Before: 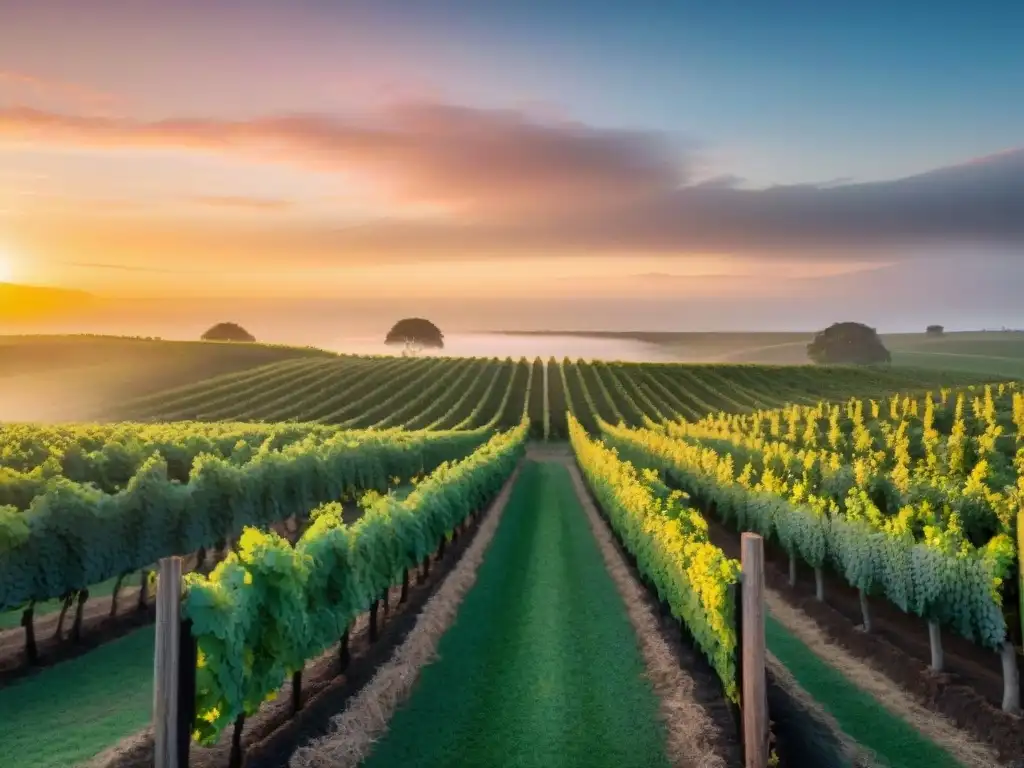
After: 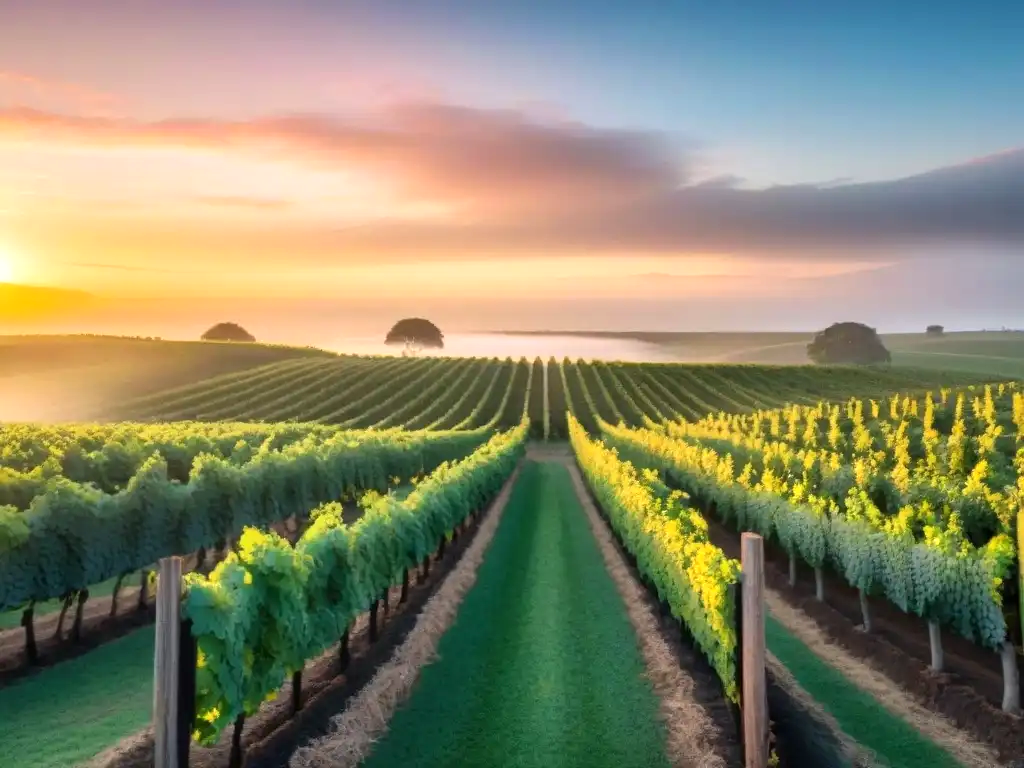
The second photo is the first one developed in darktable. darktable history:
exposure: exposure 0.4 EV, compensate exposure bias true, compensate highlight preservation false
